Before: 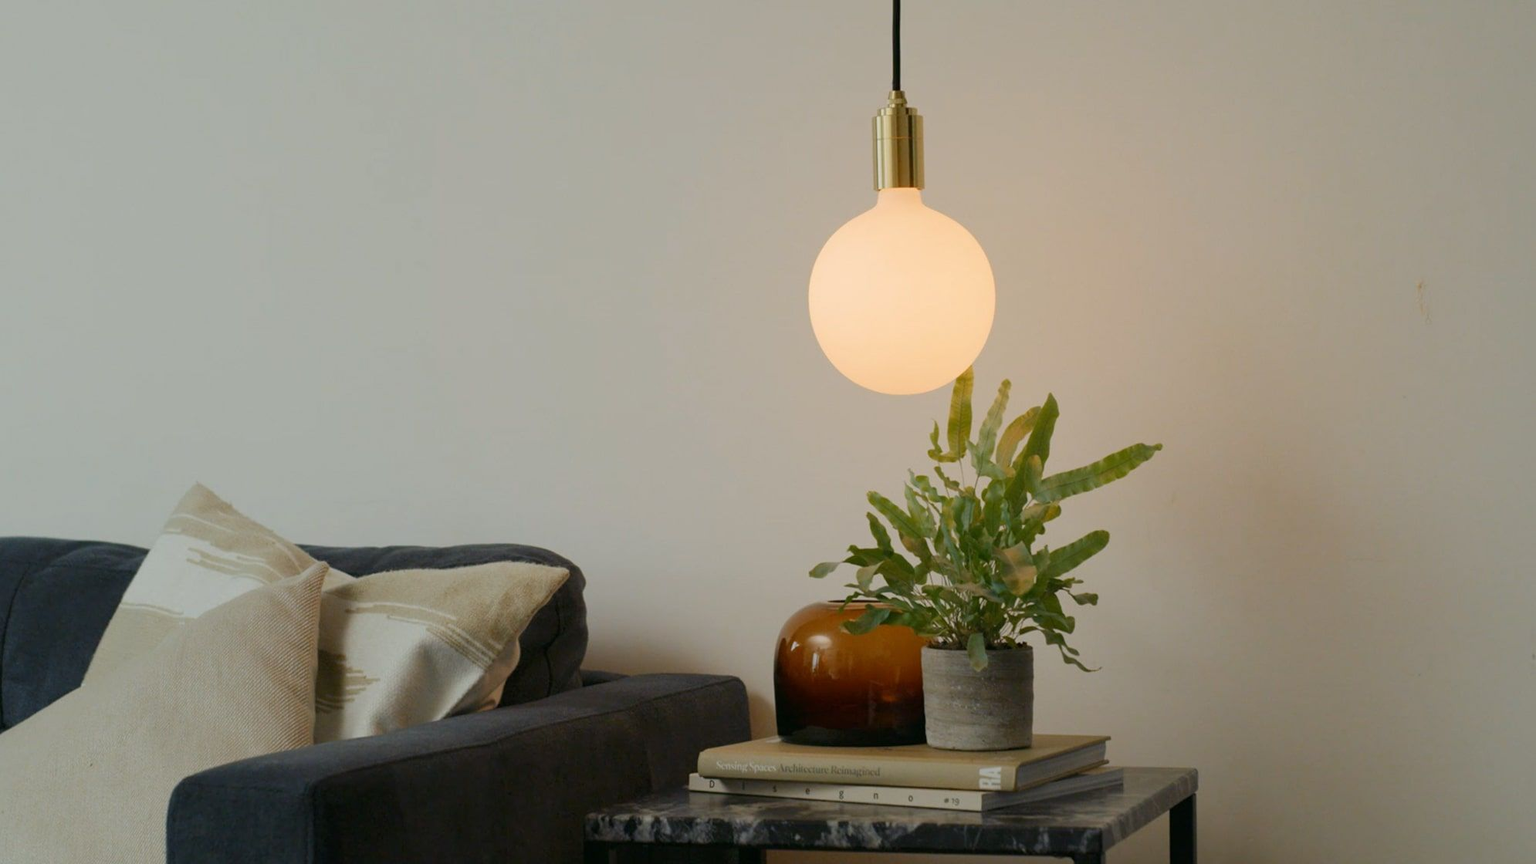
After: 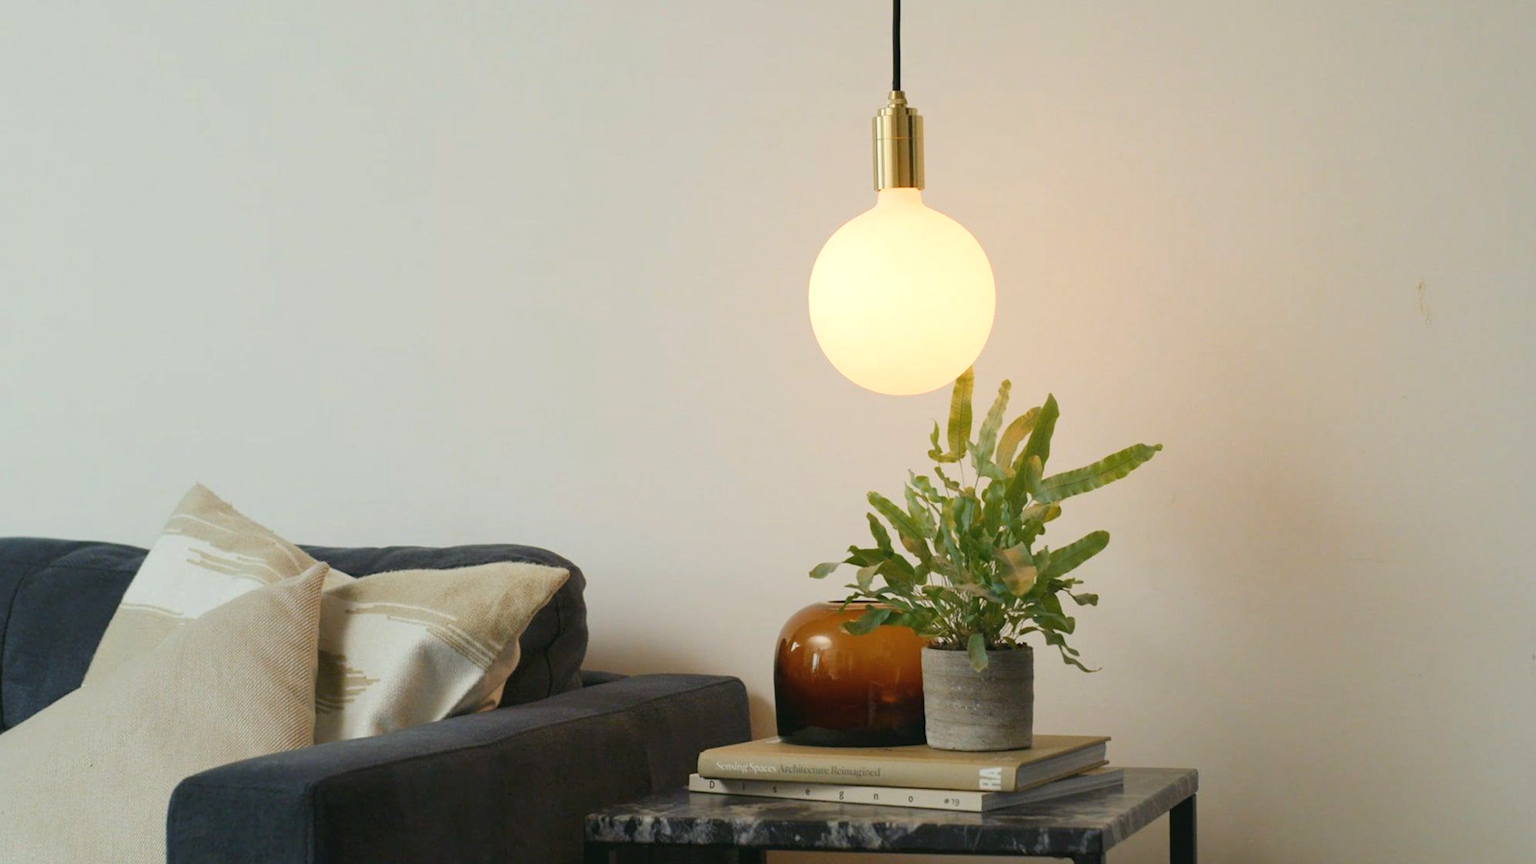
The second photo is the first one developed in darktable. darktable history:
exposure: black level correction -0.002, exposure 0.533 EV, compensate exposure bias true, compensate highlight preservation false
